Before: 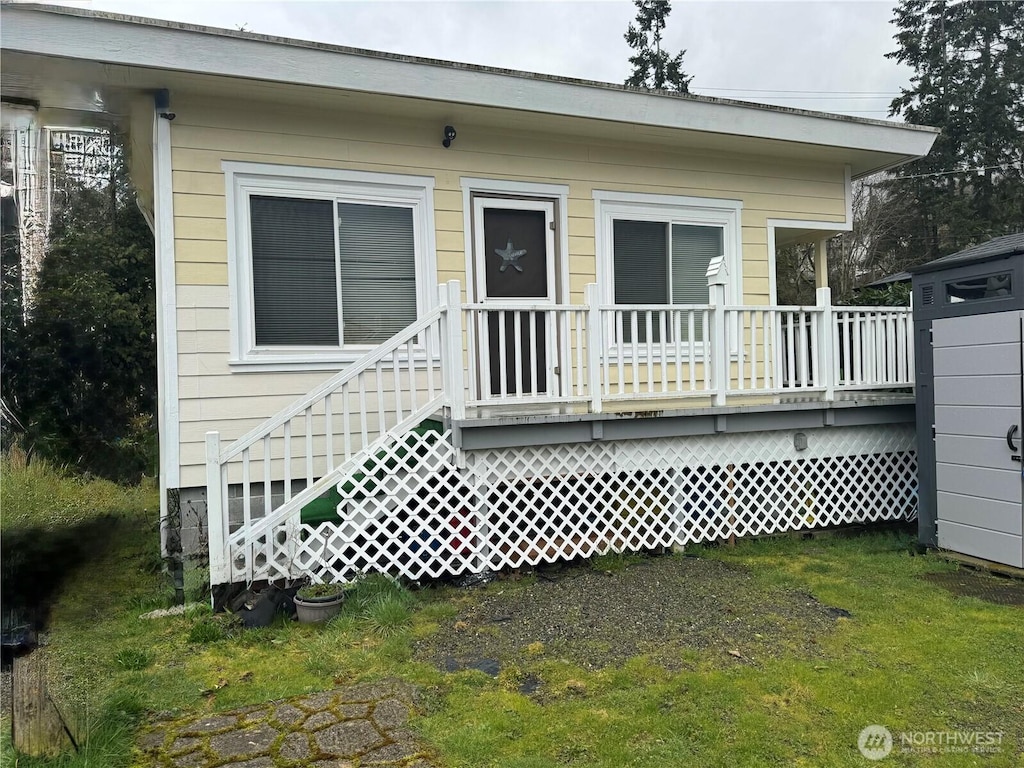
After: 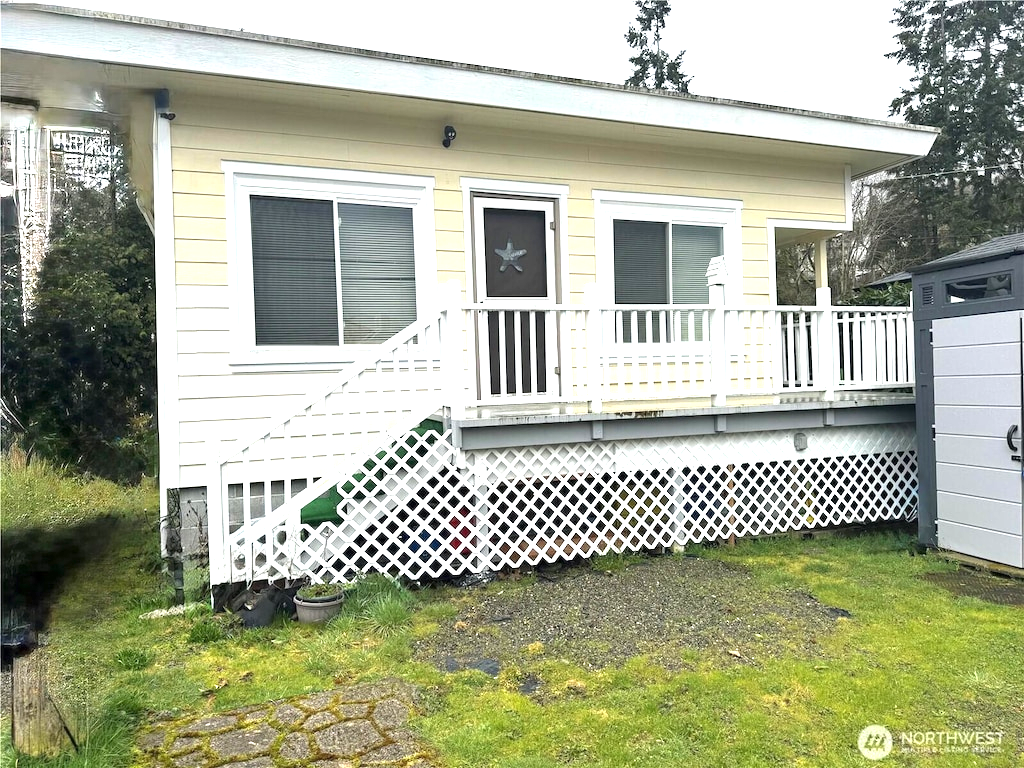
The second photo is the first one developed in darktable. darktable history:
exposure: exposure 1.136 EV, compensate highlight preservation false
